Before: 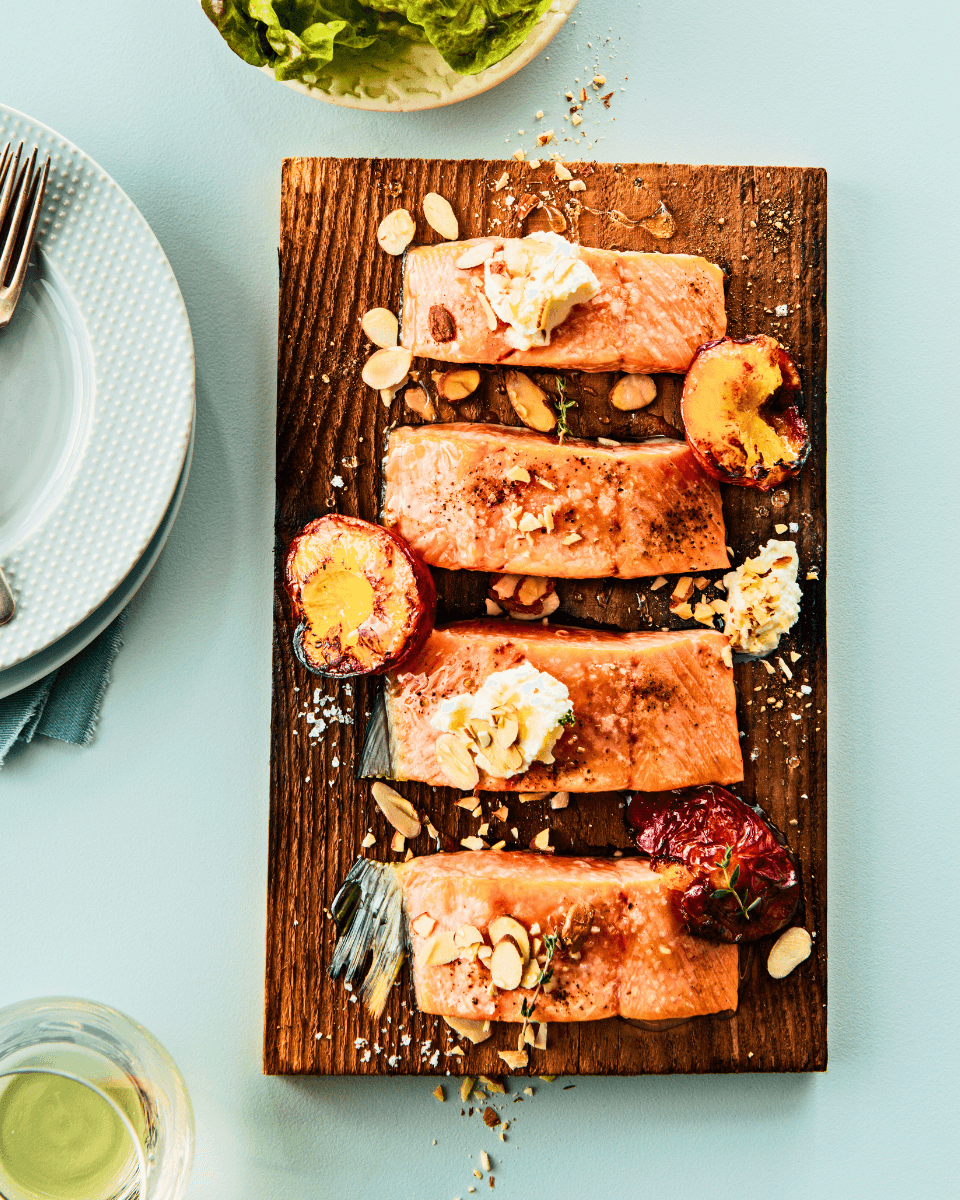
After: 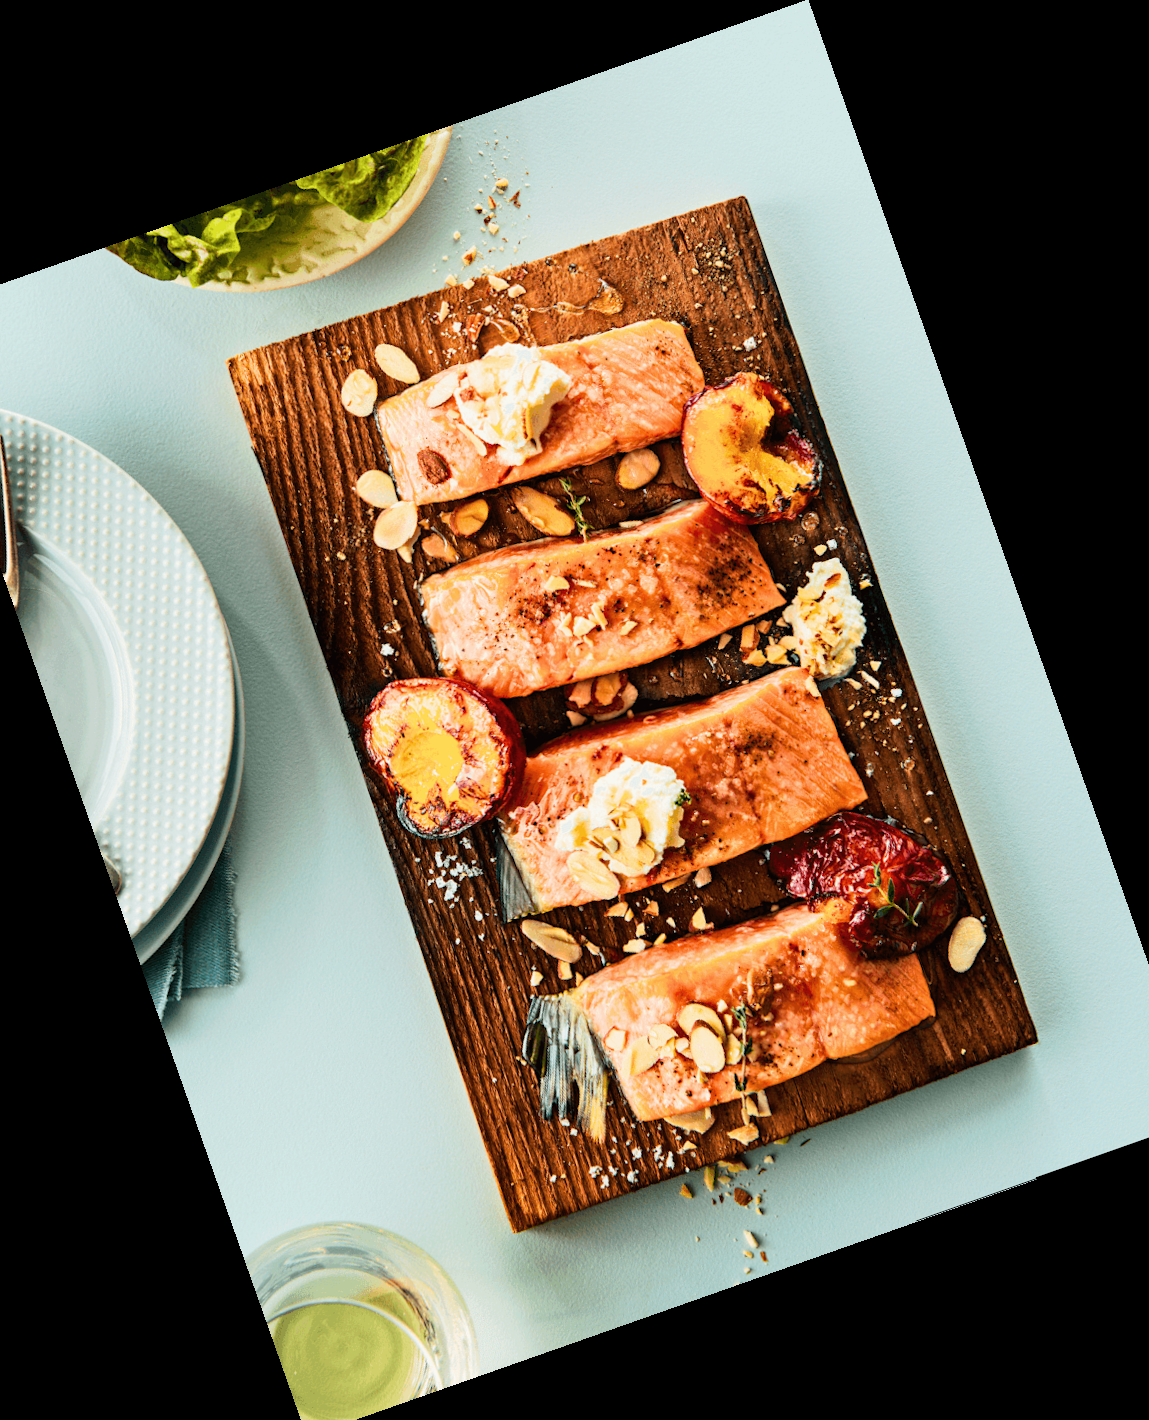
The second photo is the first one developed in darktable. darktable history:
exposure: compensate highlight preservation false
crop and rotate: angle 19.43°, left 6.812%, right 4.125%, bottom 1.087%
rotate and perspective: rotation 0.174°, lens shift (vertical) 0.013, lens shift (horizontal) 0.019, shear 0.001, automatic cropping original format, crop left 0.007, crop right 0.991, crop top 0.016, crop bottom 0.997
